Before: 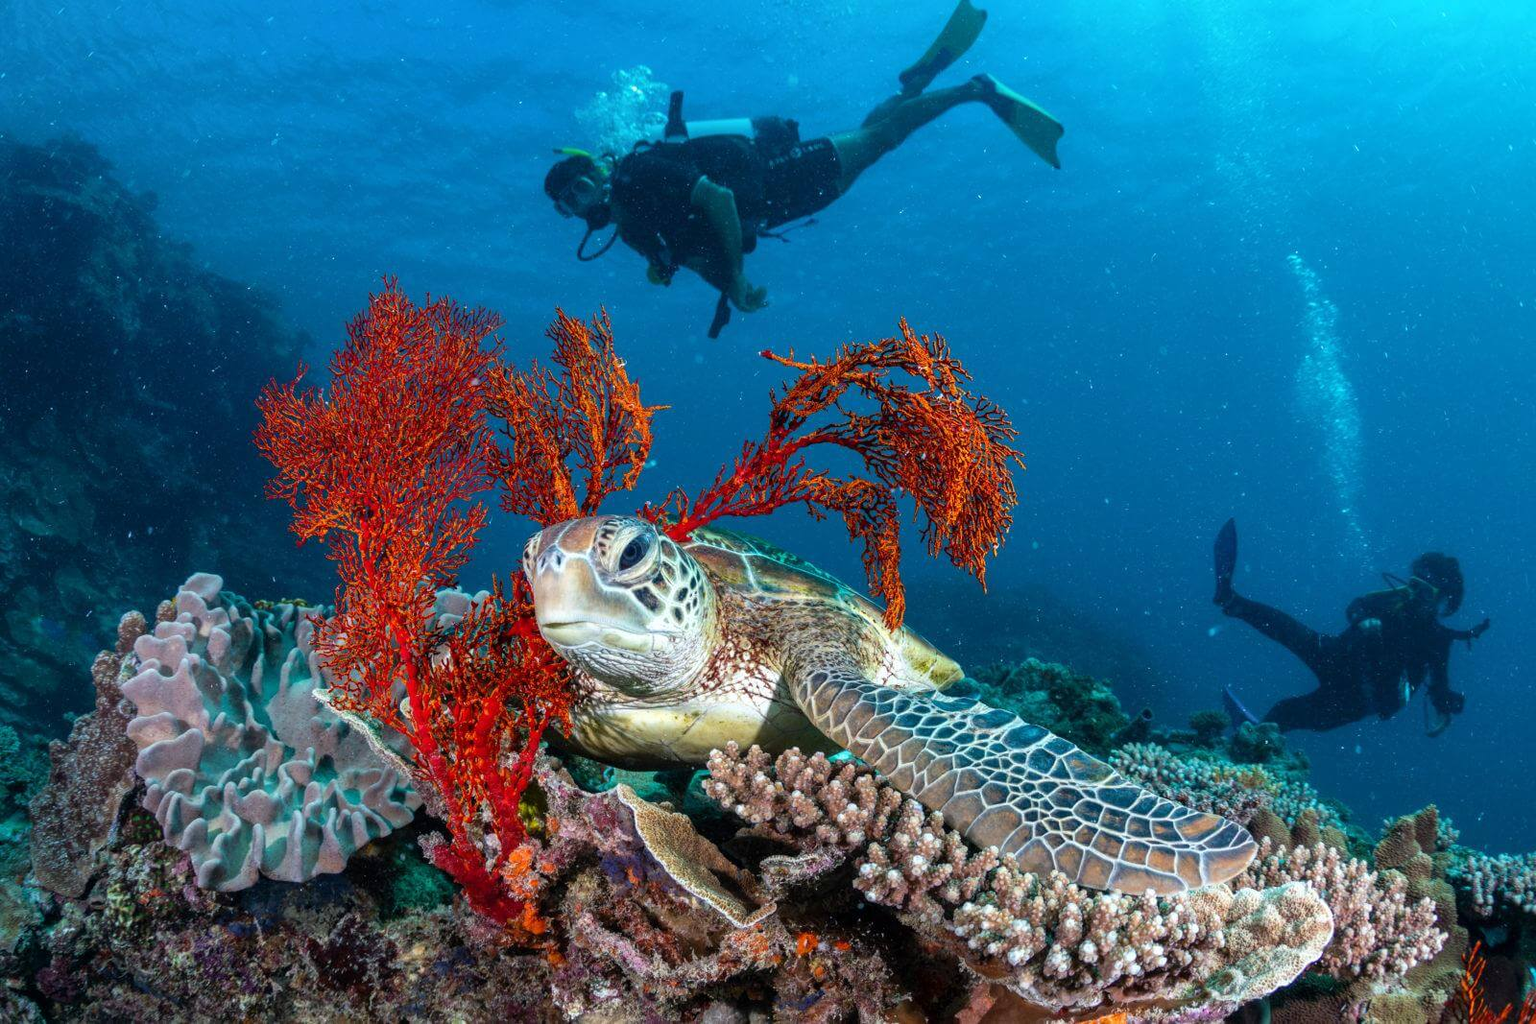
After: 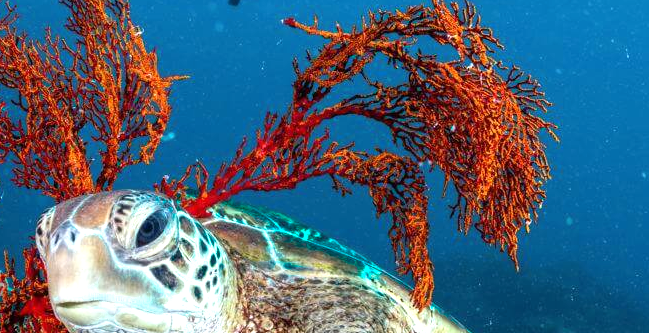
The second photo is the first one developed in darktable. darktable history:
color zones: curves: ch0 [(0.25, 0.5) (0.423, 0.5) (0.443, 0.5) (0.521, 0.756) (0.568, 0.5) (0.576, 0.5) (0.75, 0.5)]; ch1 [(0.25, 0.5) (0.423, 0.5) (0.443, 0.5) (0.539, 0.873) (0.624, 0.565) (0.631, 0.5) (0.75, 0.5)]
tone equalizer: -8 EV -0.418 EV, -7 EV -0.375 EV, -6 EV -0.342 EV, -5 EV -0.191 EV, -3 EV 0.236 EV, -2 EV 0.332 EV, -1 EV 0.409 EV, +0 EV 0.419 EV
crop: left 31.849%, top 32.55%, right 27.564%, bottom 36.236%
